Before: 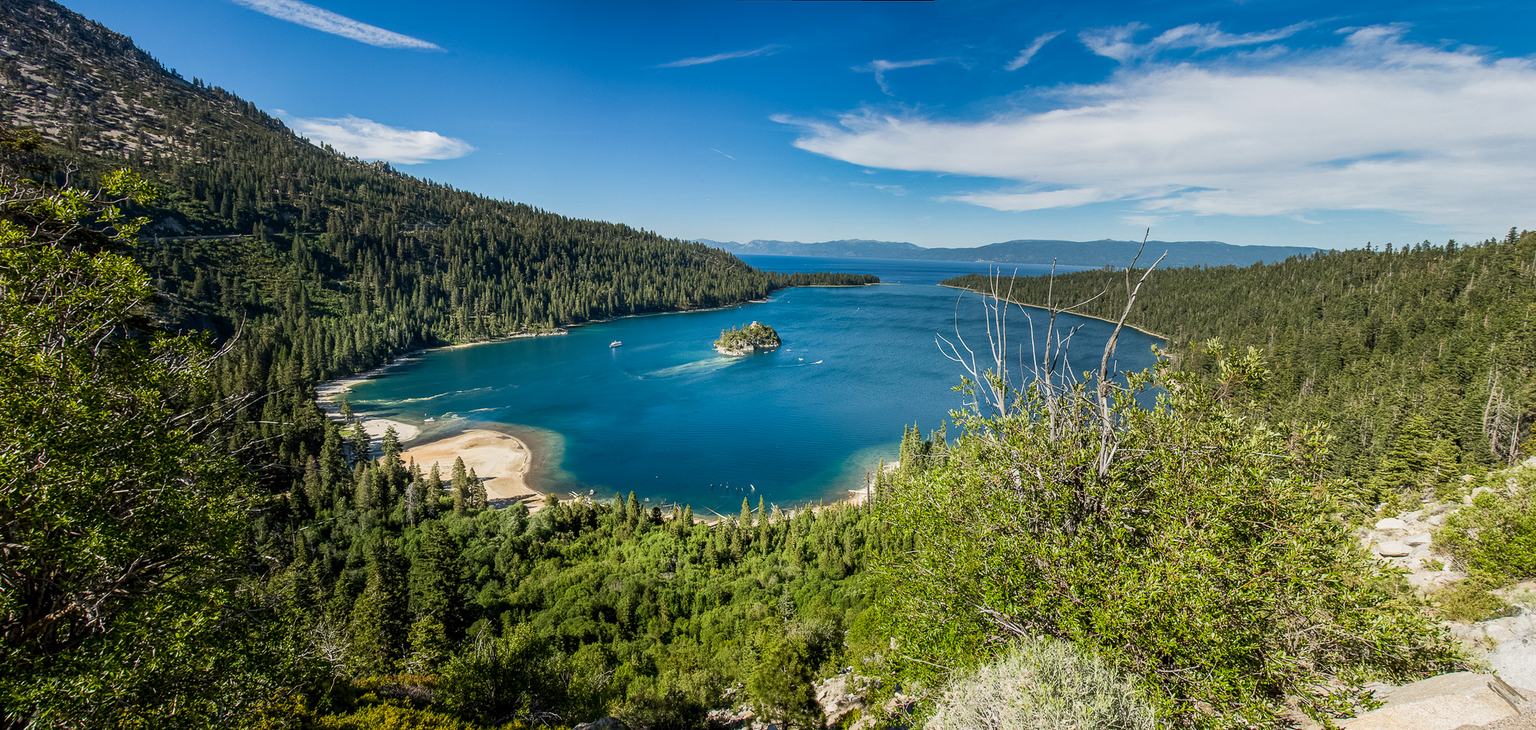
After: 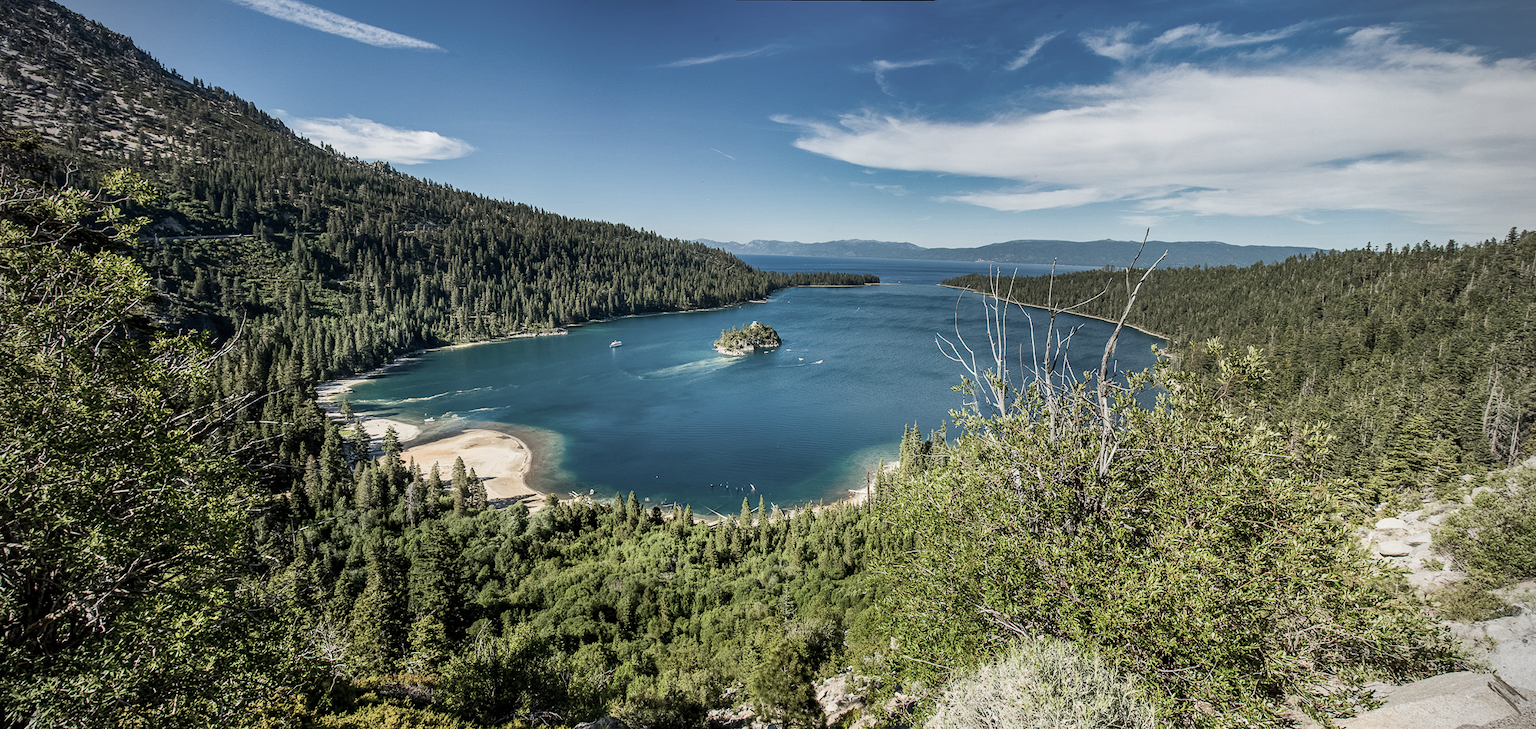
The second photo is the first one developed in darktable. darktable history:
vignetting: unbound false
shadows and highlights: shadows 53, soften with gaussian
contrast brightness saturation: contrast 0.105, saturation -0.363
